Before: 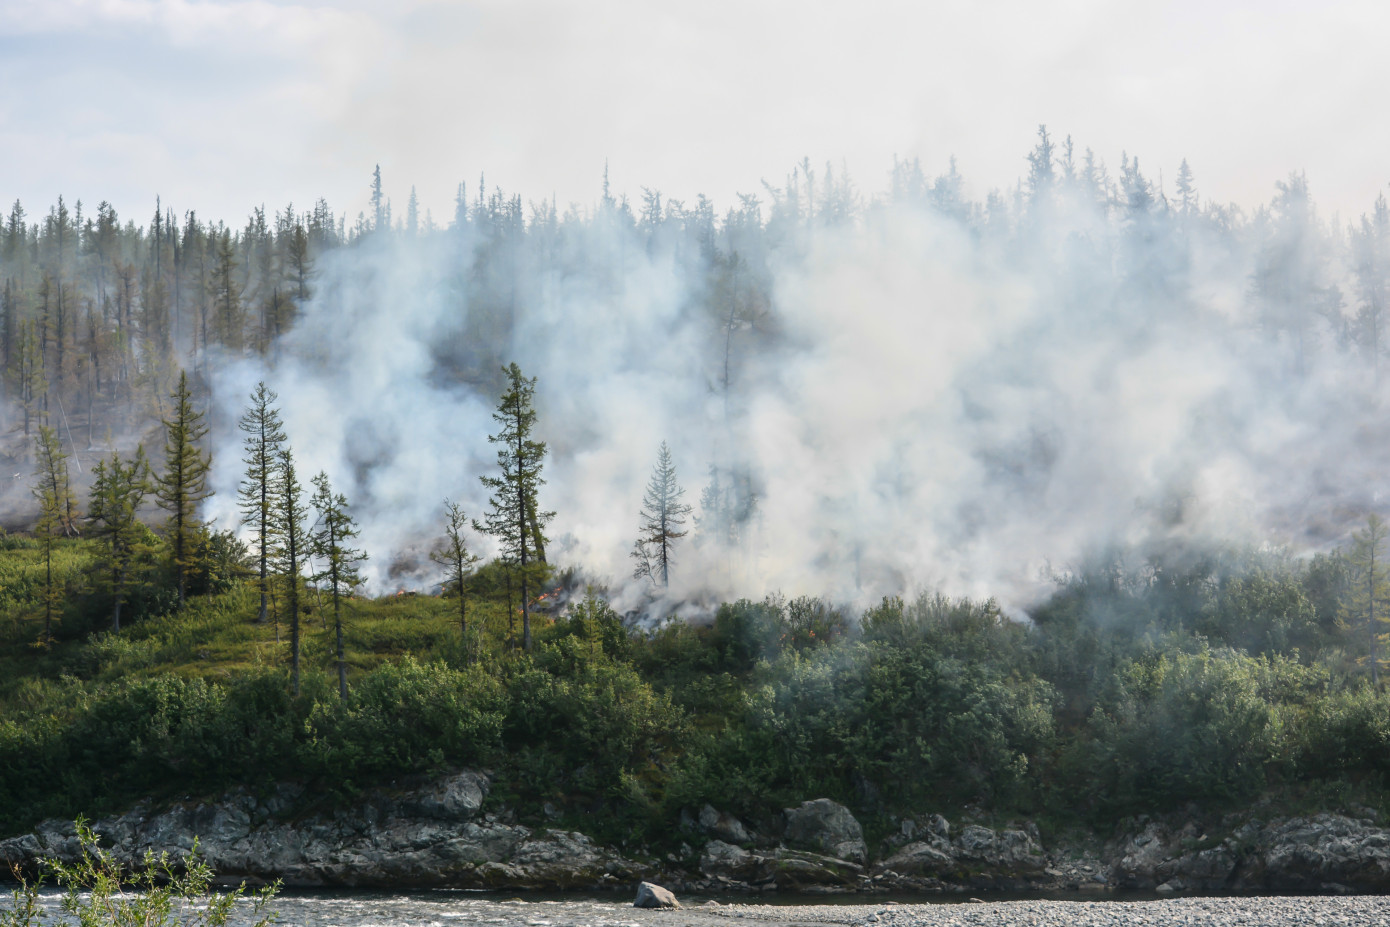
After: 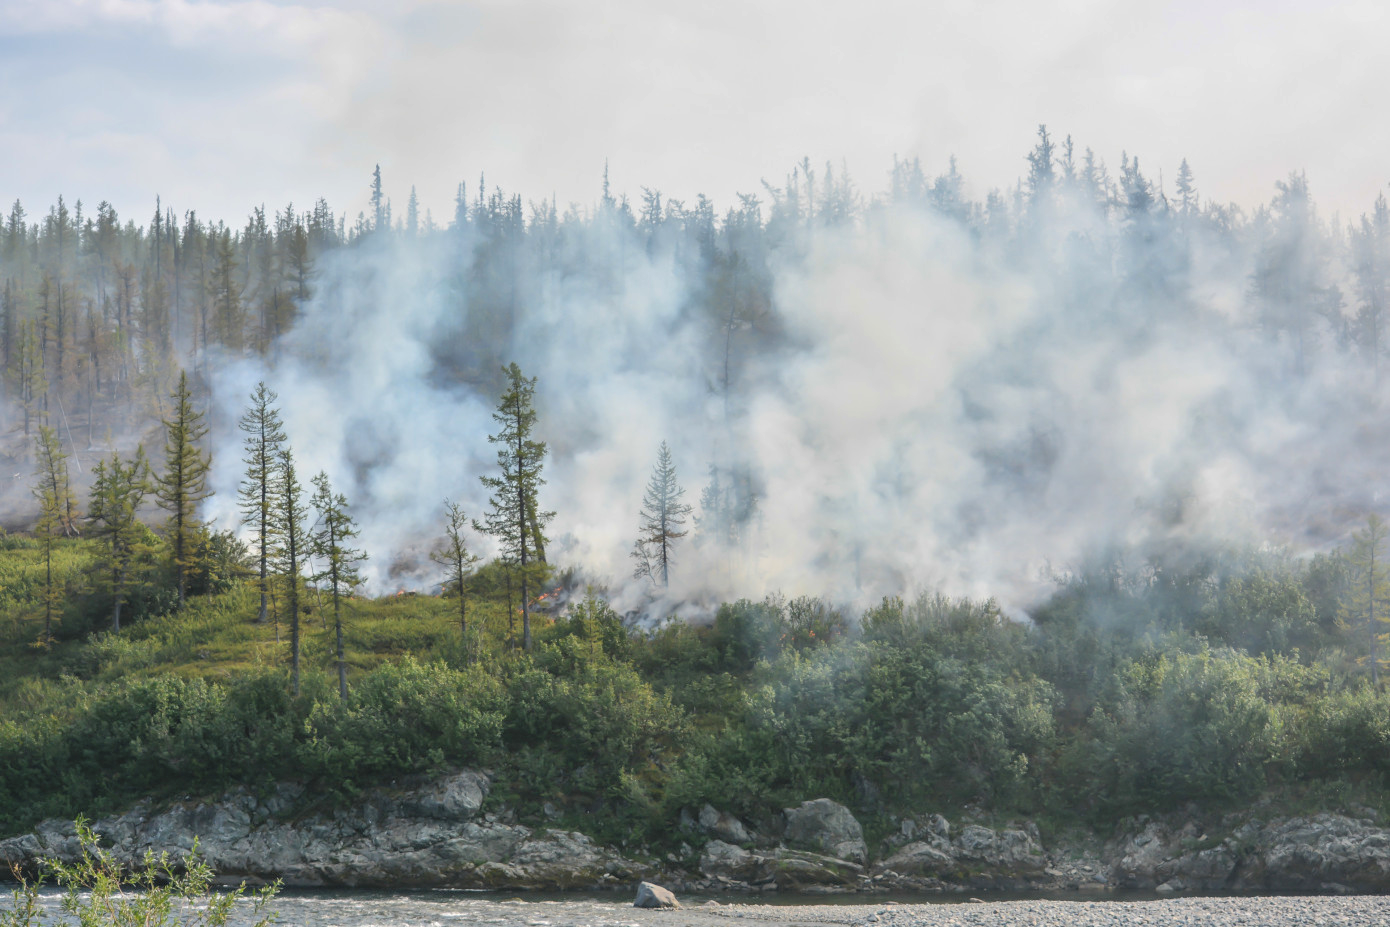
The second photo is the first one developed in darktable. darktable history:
contrast brightness saturation: brightness 0.15
shadows and highlights: on, module defaults
